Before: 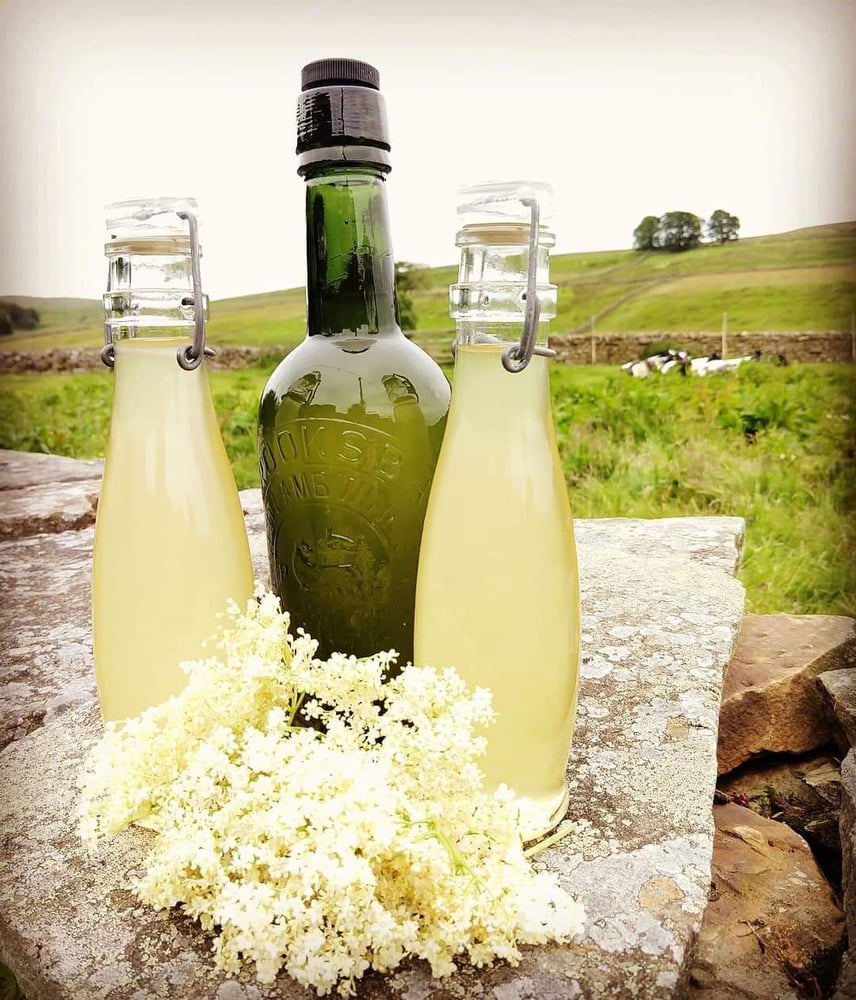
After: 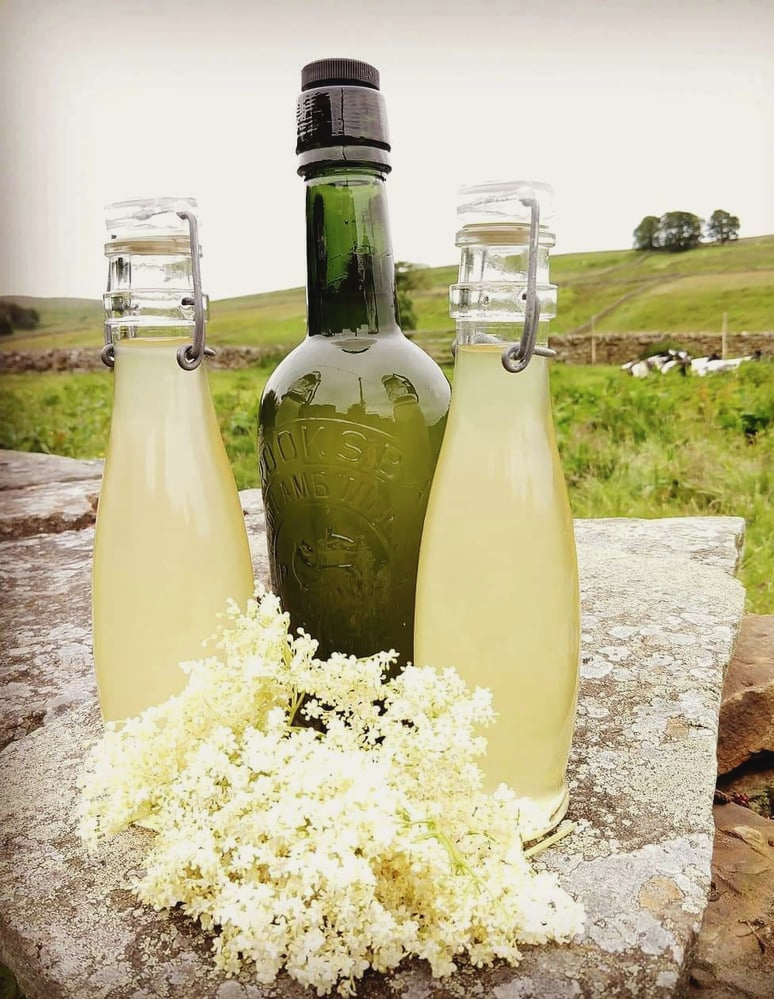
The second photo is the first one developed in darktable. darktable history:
crop: right 9.509%, bottom 0.031%
contrast brightness saturation: contrast -0.08, brightness -0.04, saturation -0.11
